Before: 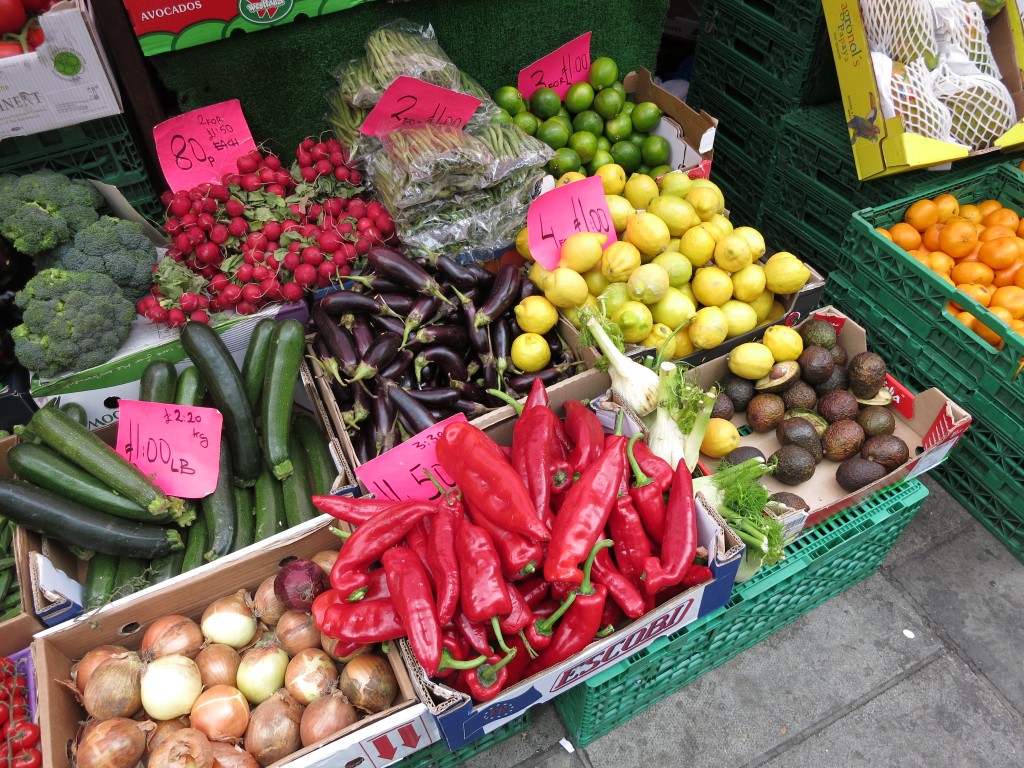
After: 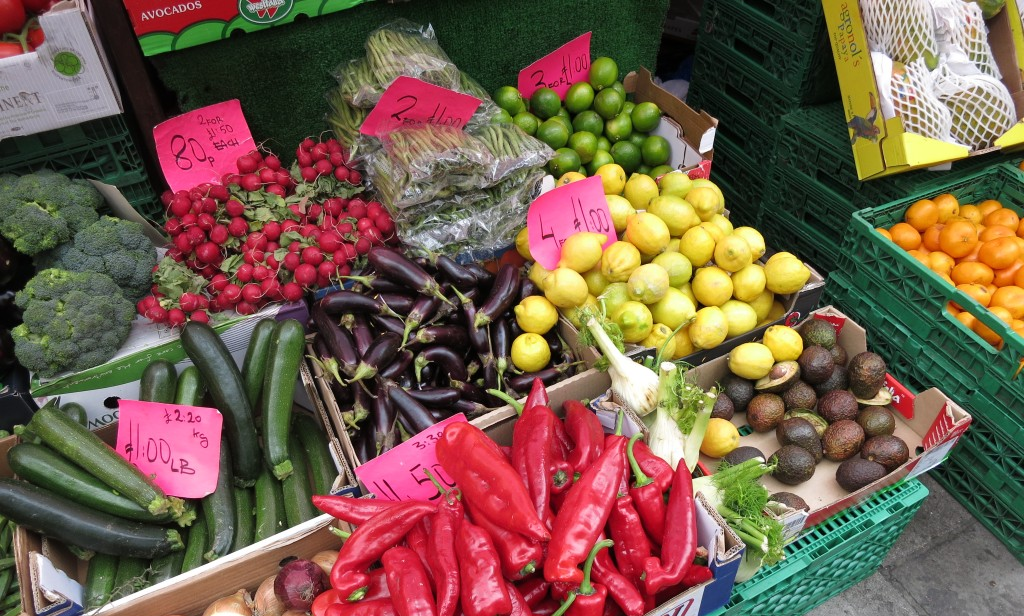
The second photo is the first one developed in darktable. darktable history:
crop: bottom 19.674%
